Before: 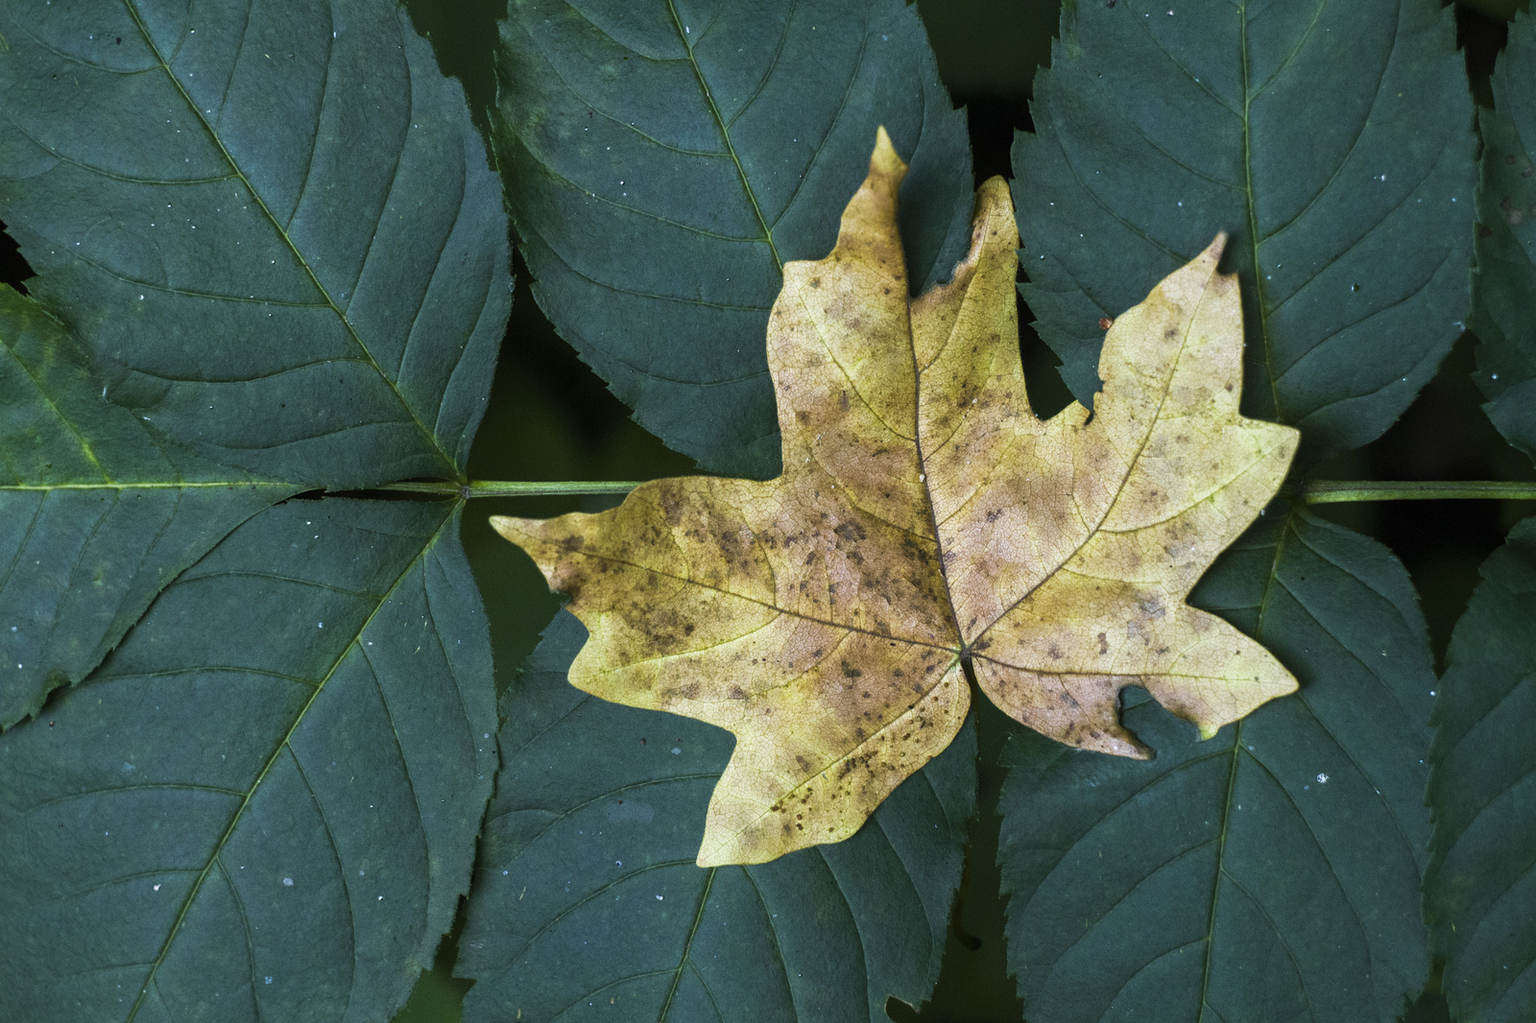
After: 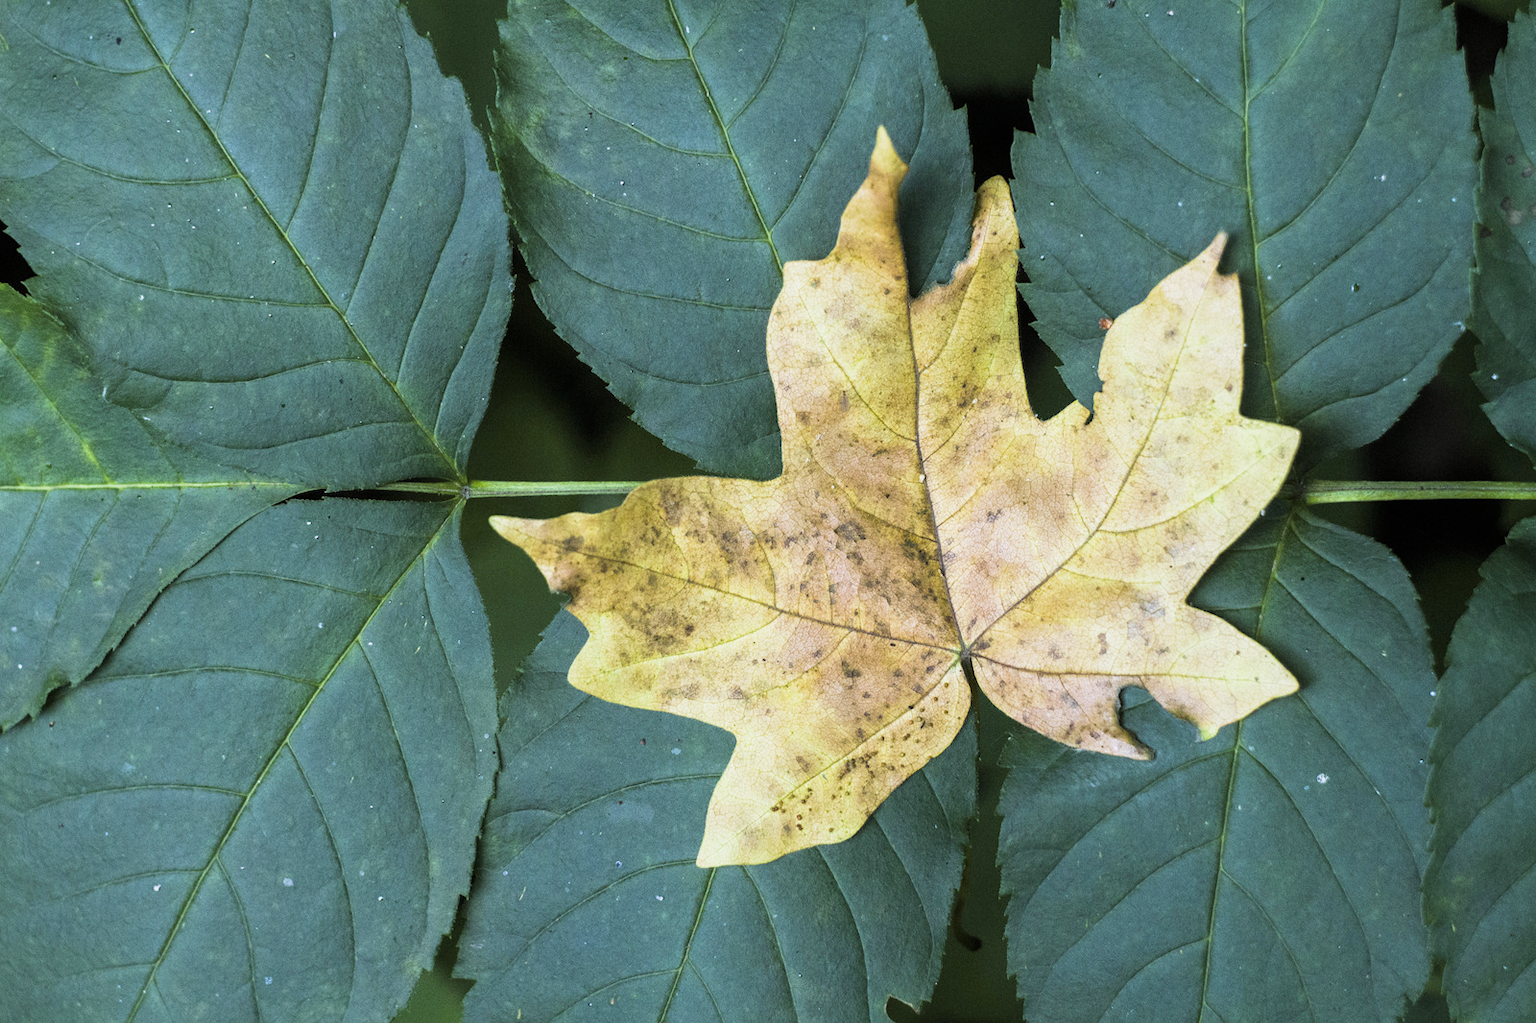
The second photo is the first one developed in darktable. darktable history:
exposure: black level correction 0, exposure 1.2 EV, compensate exposure bias true, compensate highlight preservation false
filmic rgb: black relative exposure -7.65 EV, white relative exposure 4.56 EV, hardness 3.61
